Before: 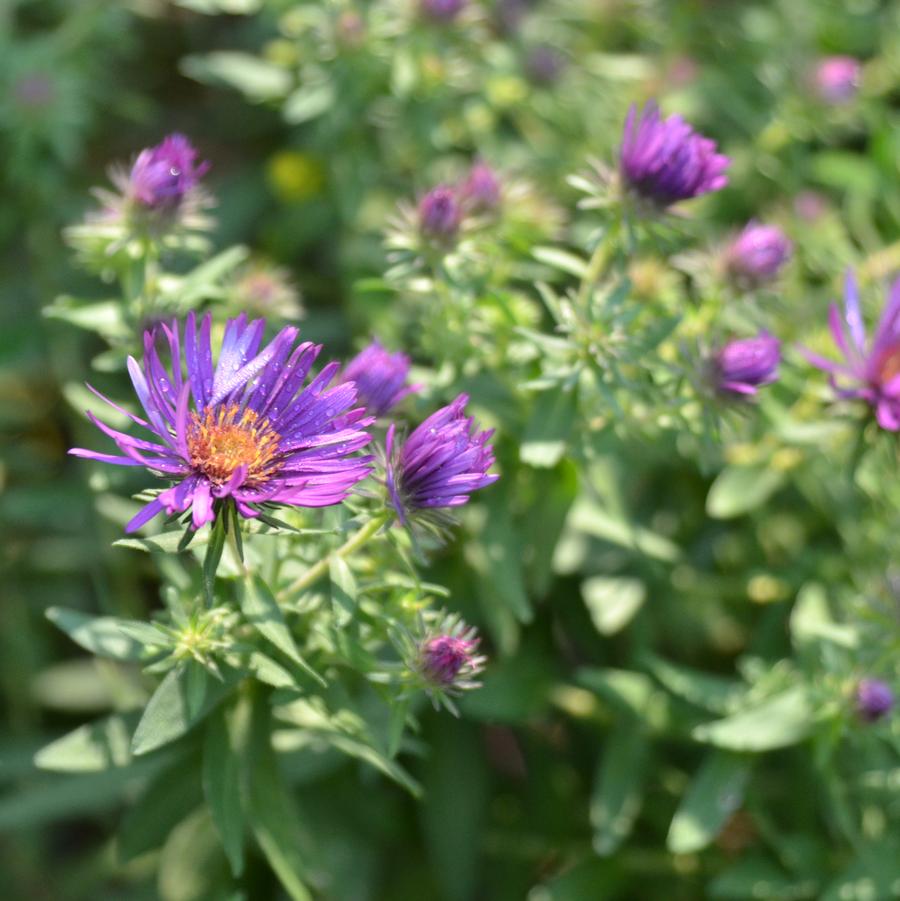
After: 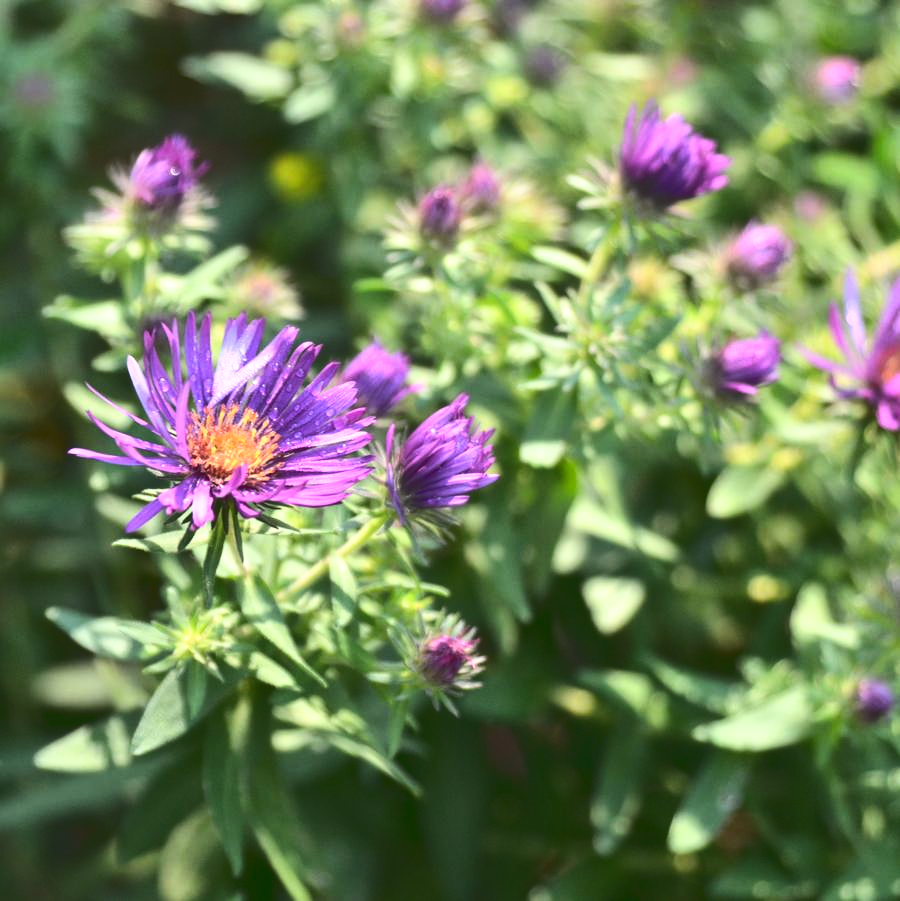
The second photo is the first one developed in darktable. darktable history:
tone curve: curves: ch0 [(0, 0) (0.003, 0.156) (0.011, 0.156) (0.025, 0.161) (0.044, 0.161) (0.069, 0.161) (0.1, 0.166) (0.136, 0.168) (0.177, 0.179) (0.224, 0.202) (0.277, 0.241) (0.335, 0.296) (0.399, 0.378) (0.468, 0.484) (0.543, 0.604) (0.623, 0.728) (0.709, 0.822) (0.801, 0.918) (0.898, 0.98) (1, 1)], color space Lab, linked channels, preserve colors none
